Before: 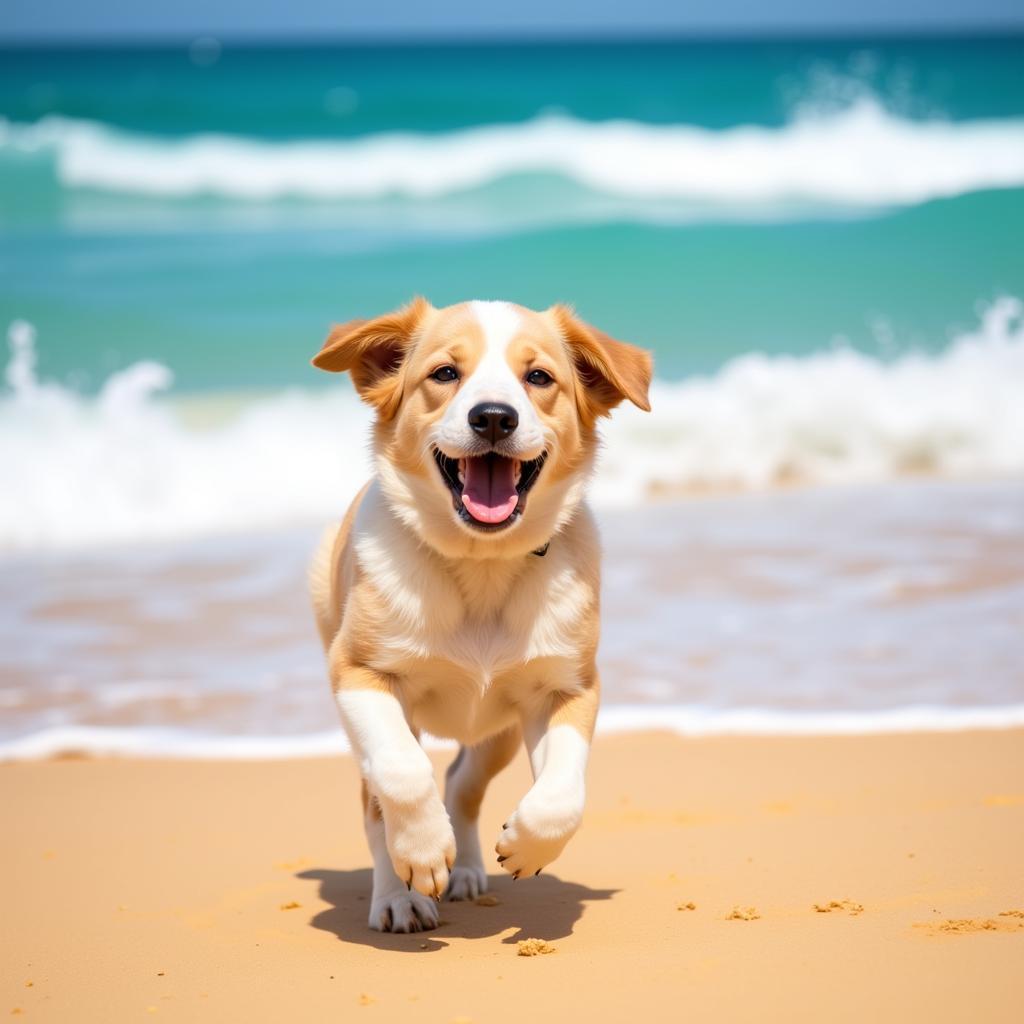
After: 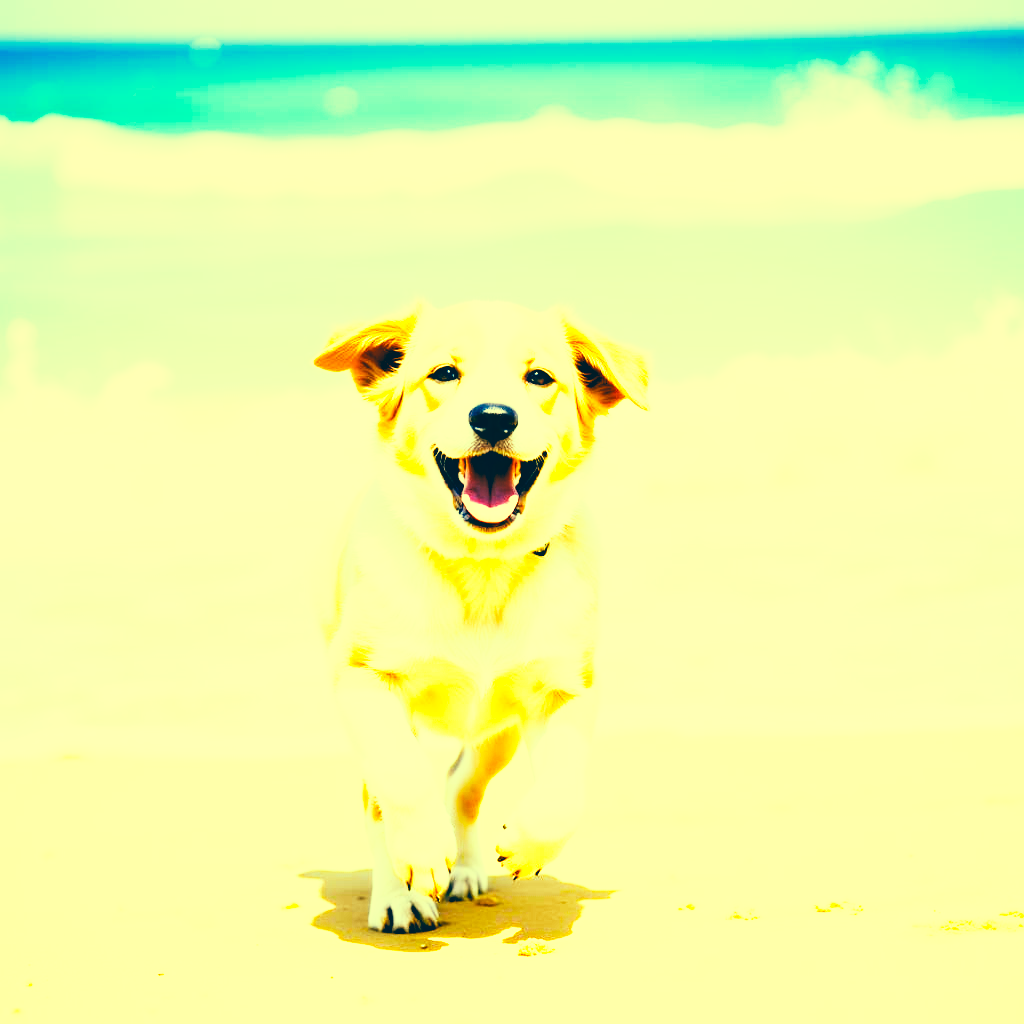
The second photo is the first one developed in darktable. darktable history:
color correction: highlights a* -15.58, highlights b* 40, shadows a* -40, shadows b* -26.18
tone curve: curves: ch0 [(0, 0) (0.003, 0.01) (0.011, 0.012) (0.025, 0.012) (0.044, 0.017) (0.069, 0.021) (0.1, 0.025) (0.136, 0.03) (0.177, 0.037) (0.224, 0.052) (0.277, 0.092) (0.335, 0.16) (0.399, 0.3) (0.468, 0.463) (0.543, 0.639) (0.623, 0.796) (0.709, 0.904) (0.801, 0.962) (0.898, 0.988) (1, 1)], preserve colors none
exposure: black level correction 0, exposure 1.45 EV, compensate exposure bias true, compensate highlight preservation false
